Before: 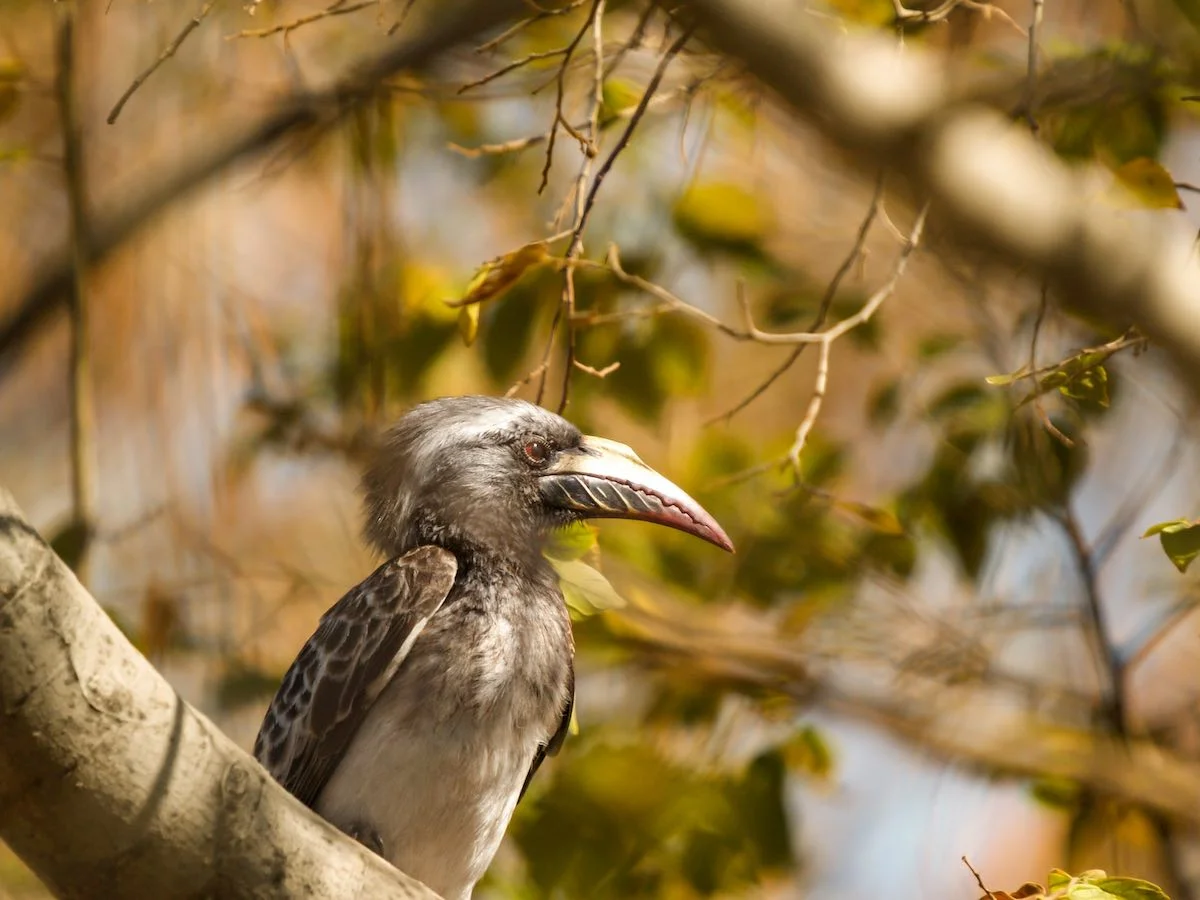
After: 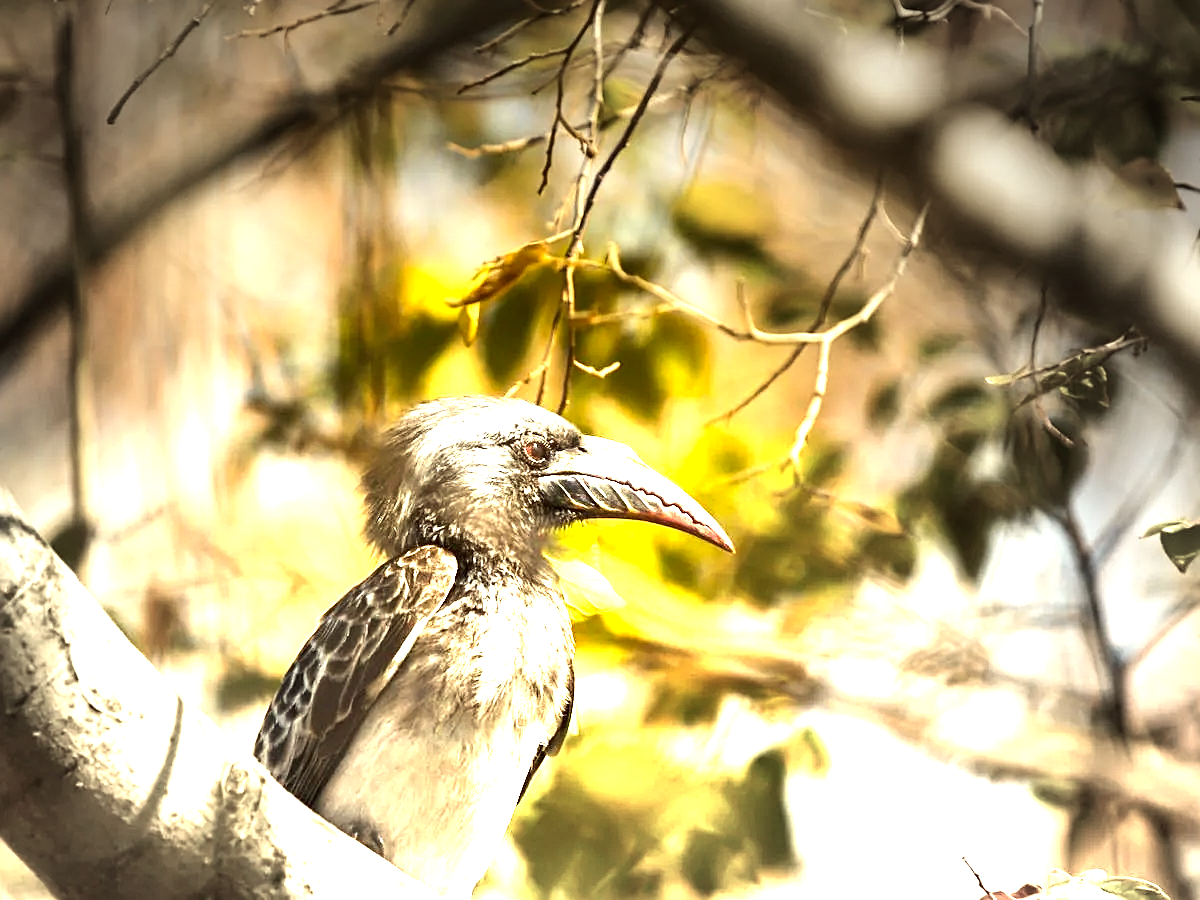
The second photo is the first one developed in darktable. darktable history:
sharpen: on, module defaults
color correction: highlights a* -4.28, highlights b* 6.53
tone equalizer: -8 EV -0.75 EV, -7 EV -0.7 EV, -6 EV -0.6 EV, -5 EV -0.4 EV, -3 EV 0.4 EV, -2 EV 0.6 EV, -1 EV 0.7 EV, +0 EV 0.75 EV, edges refinement/feathering 500, mask exposure compensation -1.57 EV, preserve details no
exposure: exposure 0.2 EV, compensate highlight preservation false
graduated density: density -3.9 EV
vignetting: fall-off start 33.76%, fall-off radius 64.94%, brightness -0.575, center (-0.12, -0.002), width/height ratio 0.959
